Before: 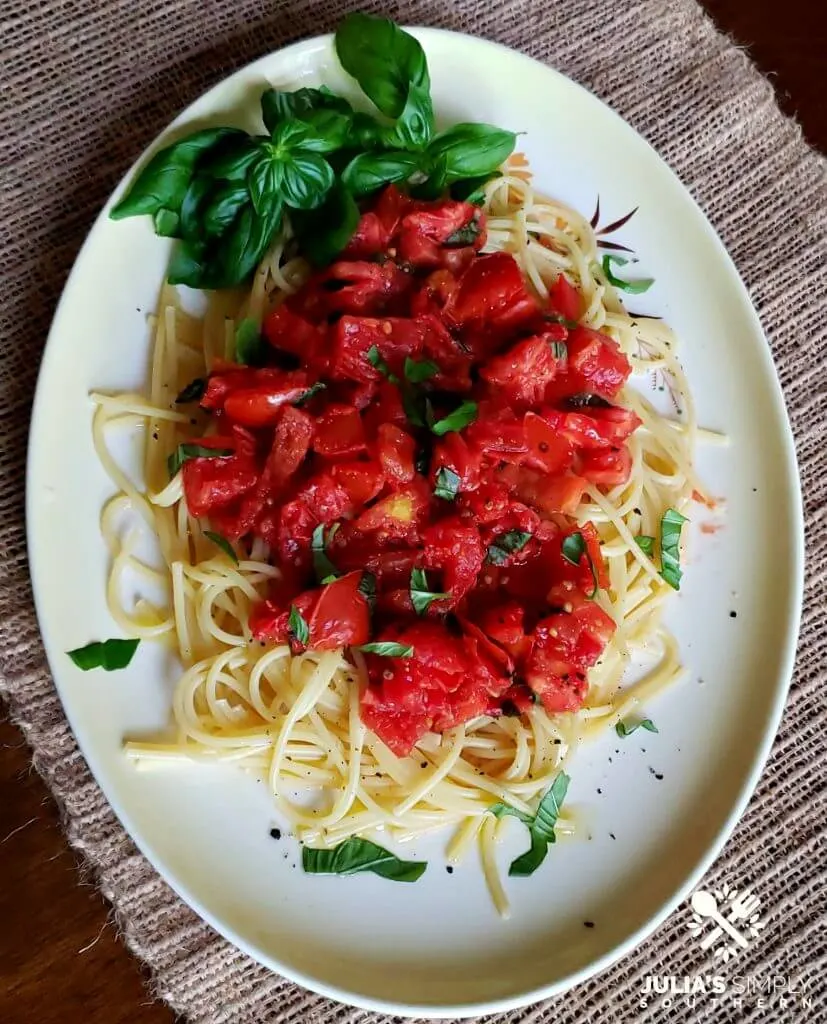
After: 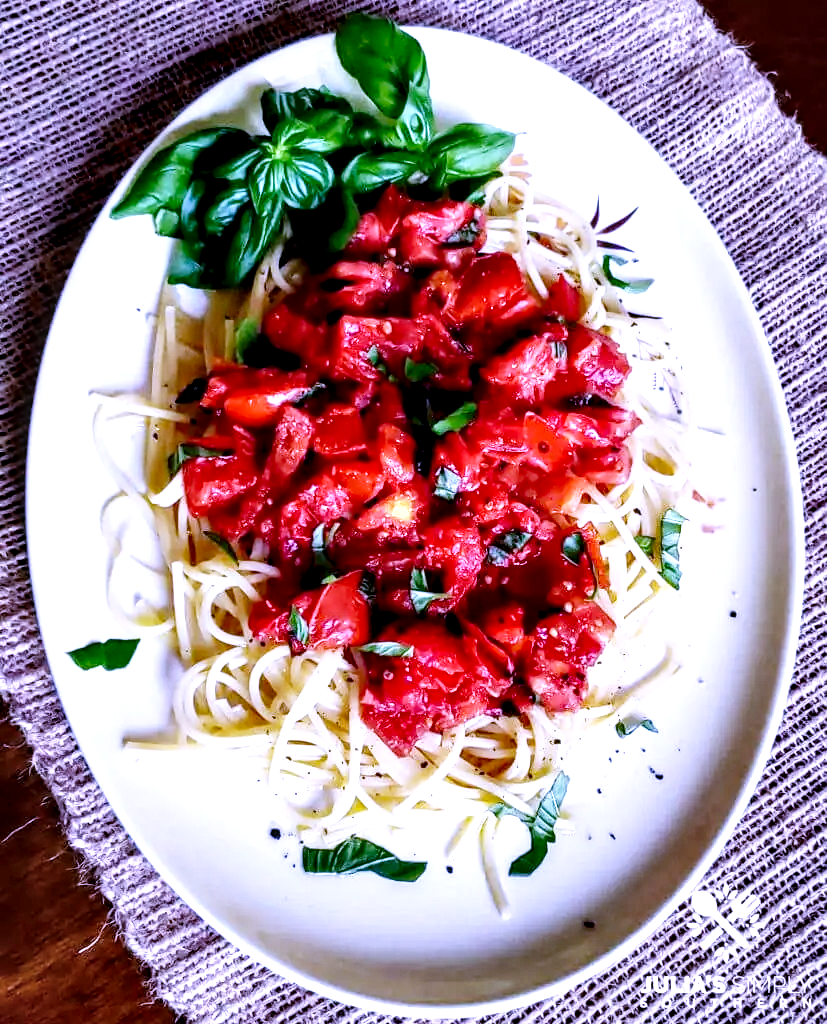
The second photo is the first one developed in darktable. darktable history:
shadows and highlights: shadows 22.7, highlights -48.71, soften with gaussian
white balance: red 0.98, blue 1.61
local contrast: highlights 65%, shadows 54%, detail 169%, midtone range 0.514
base curve: curves: ch0 [(0, 0) (0.008, 0.007) (0.022, 0.029) (0.048, 0.089) (0.092, 0.197) (0.191, 0.399) (0.275, 0.534) (0.357, 0.65) (0.477, 0.78) (0.542, 0.833) (0.799, 0.973) (1, 1)], preserve colors none
